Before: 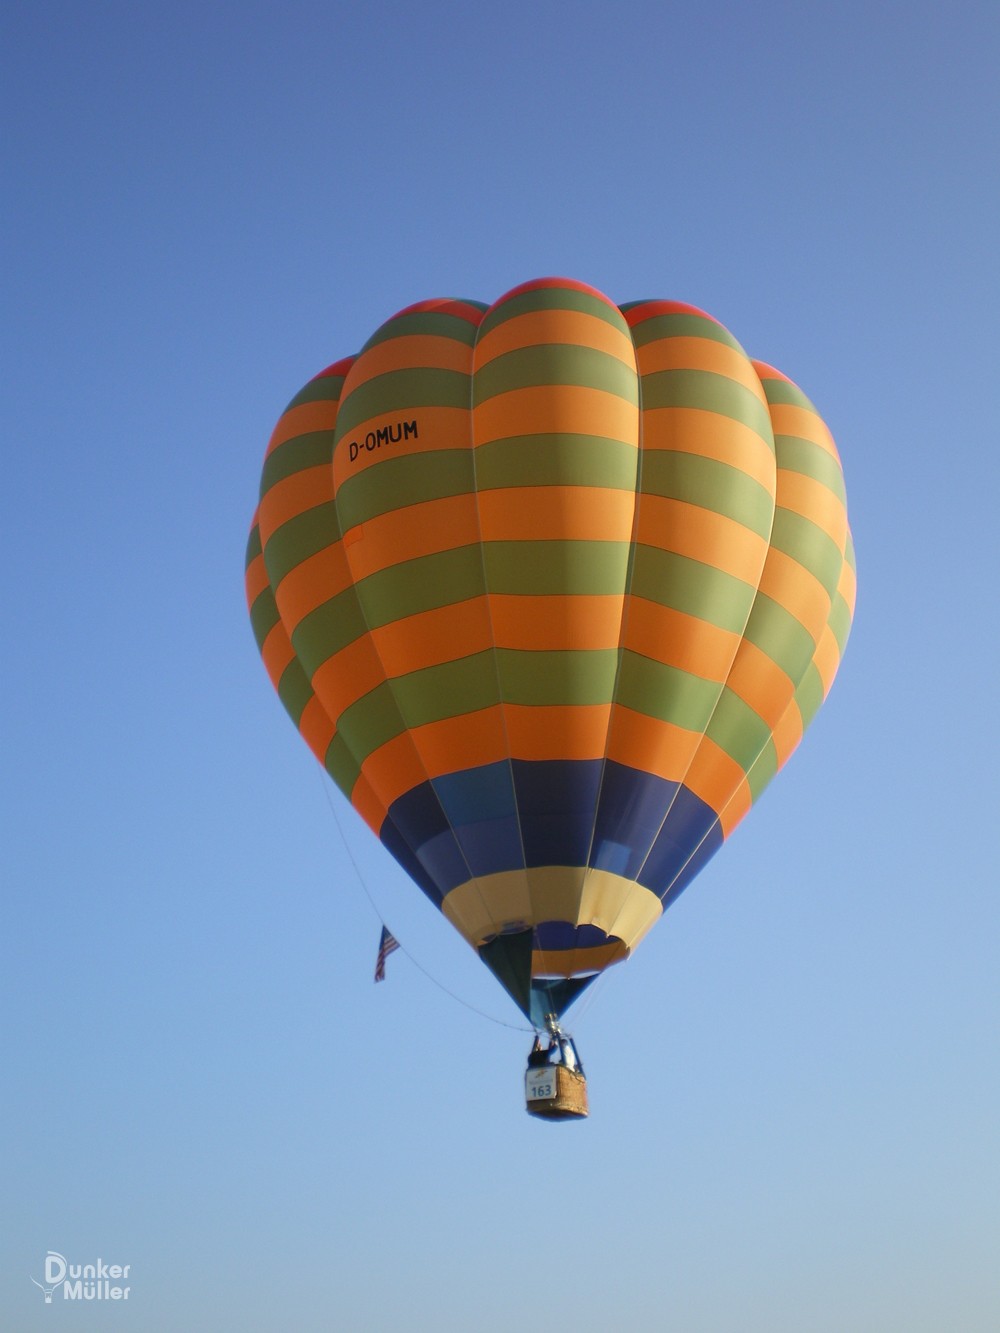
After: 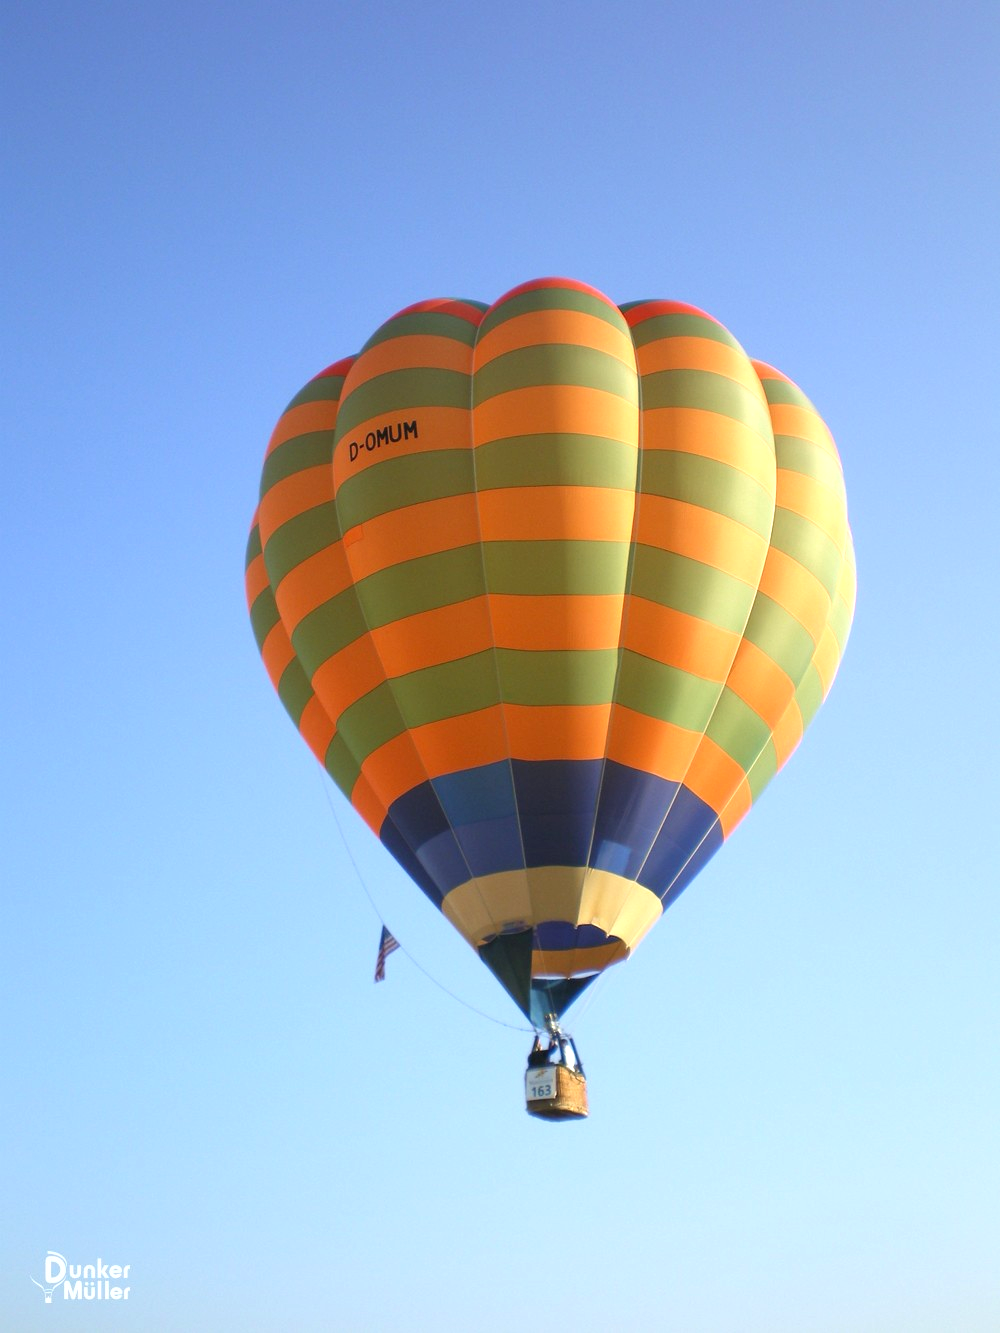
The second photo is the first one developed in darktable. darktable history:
exposure: exposure 0.749 EV, compensate highlight preservation false
